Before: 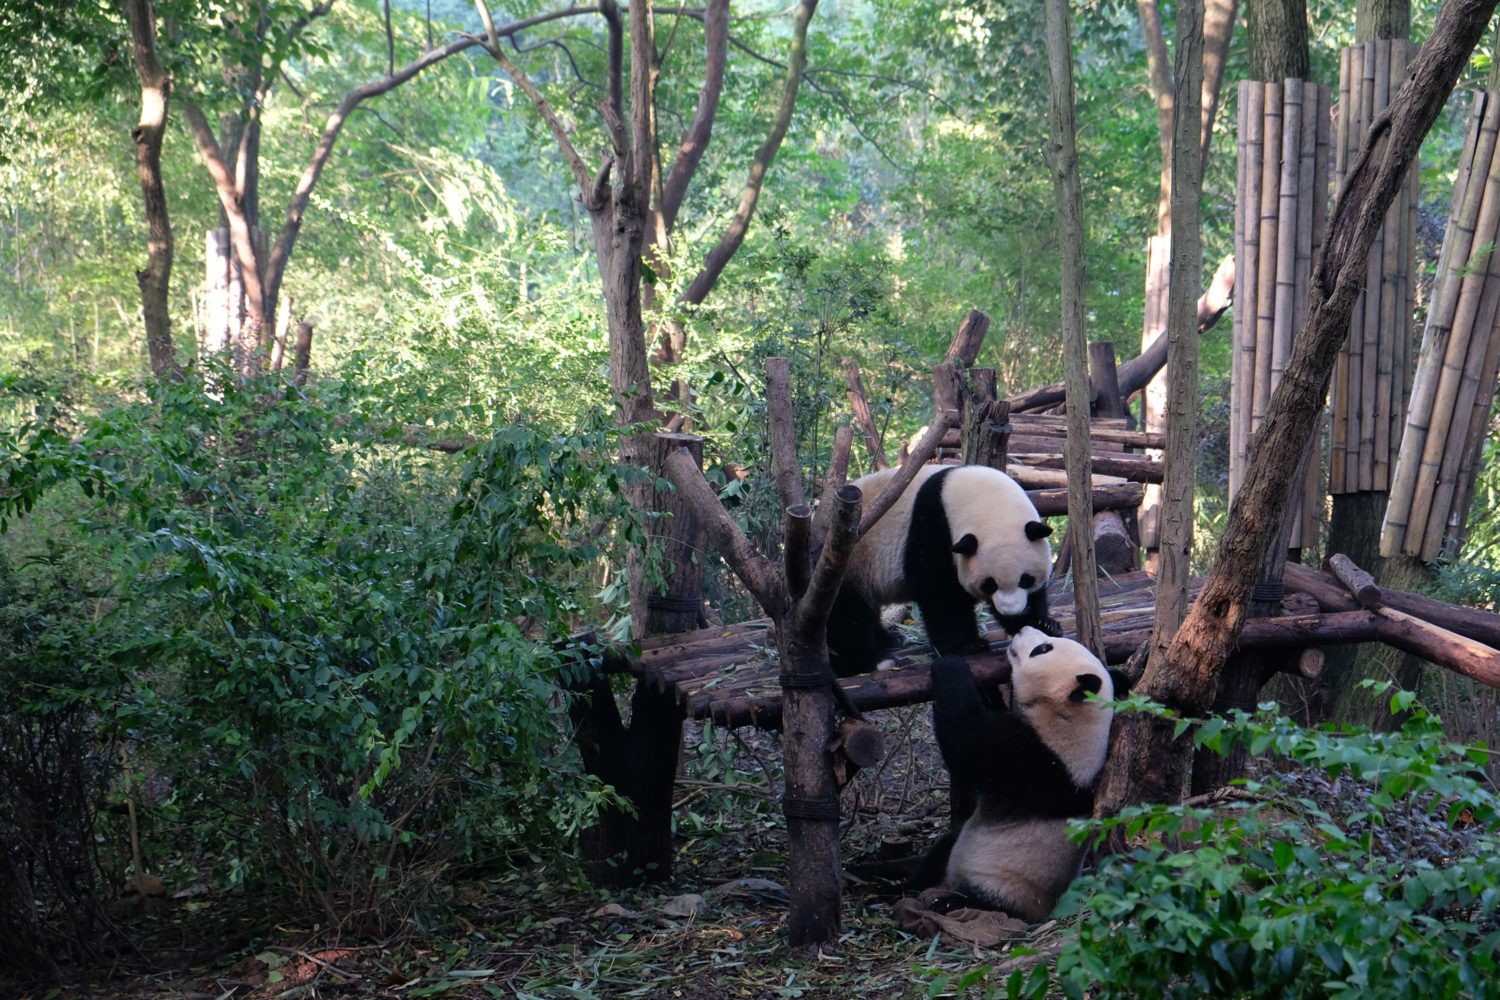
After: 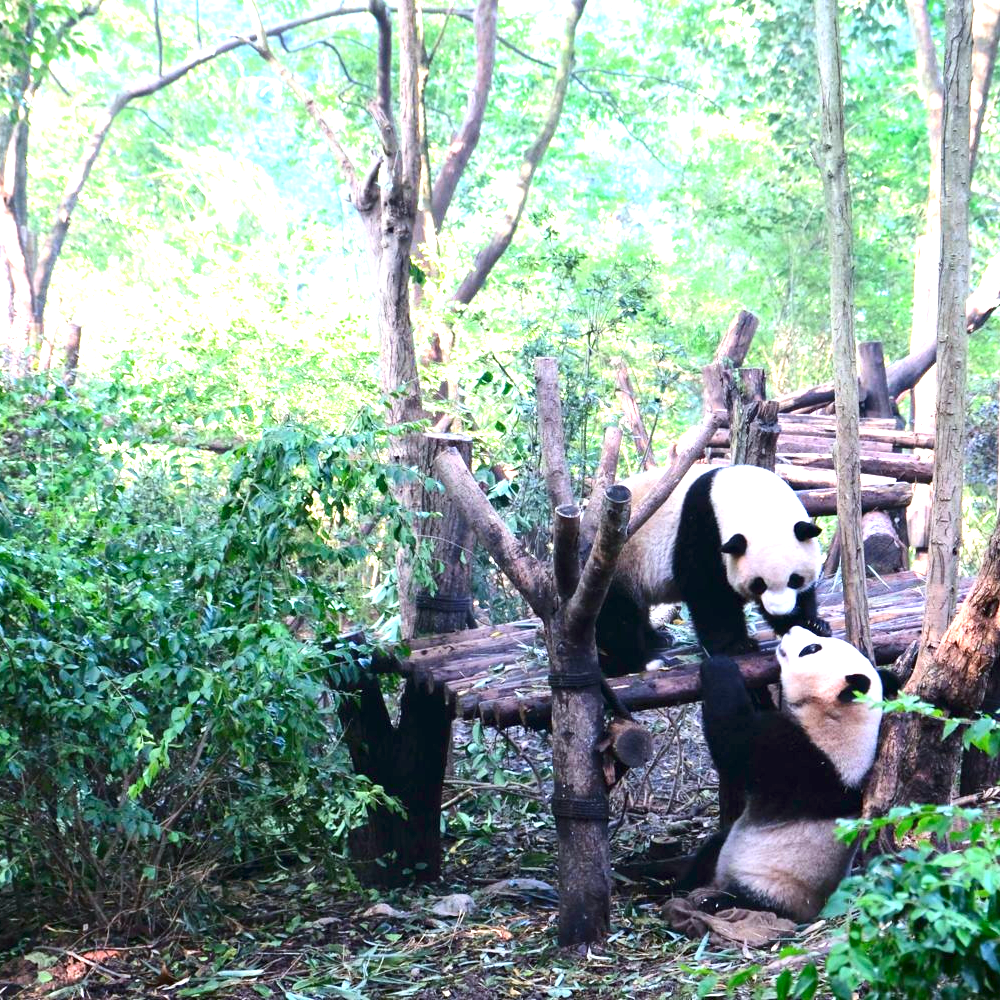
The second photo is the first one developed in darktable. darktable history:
color calibration: x 0.355, y 0.367, temperature 4715.27 K, gamut compression 1.63
contrast brightness saturation: contrast 0.147, brightness -0.009, saturation 0.1
exposure: black level correction 0, exposure 1.917 EV, compensate exposure bias true, compensate highlight preservation false
crop: left 15.4%, right 17.799%
